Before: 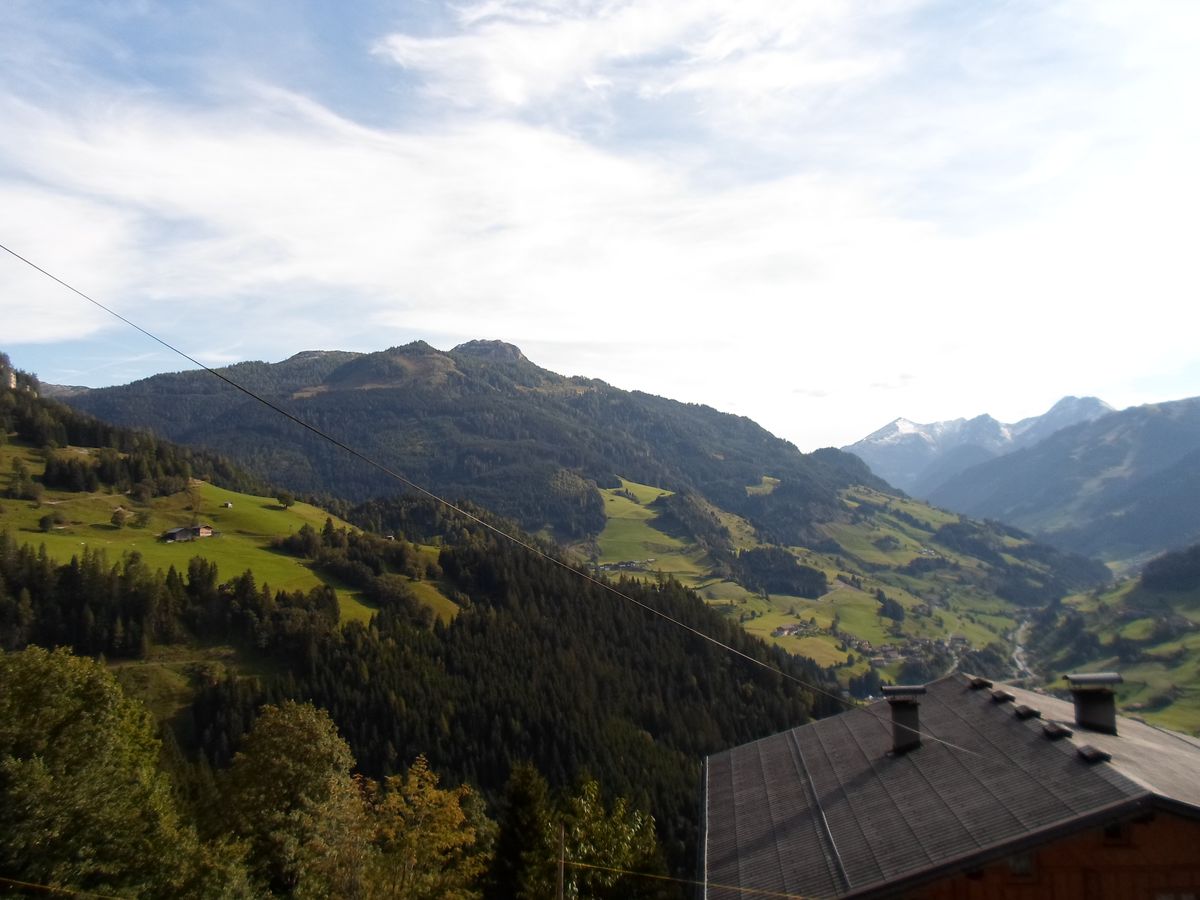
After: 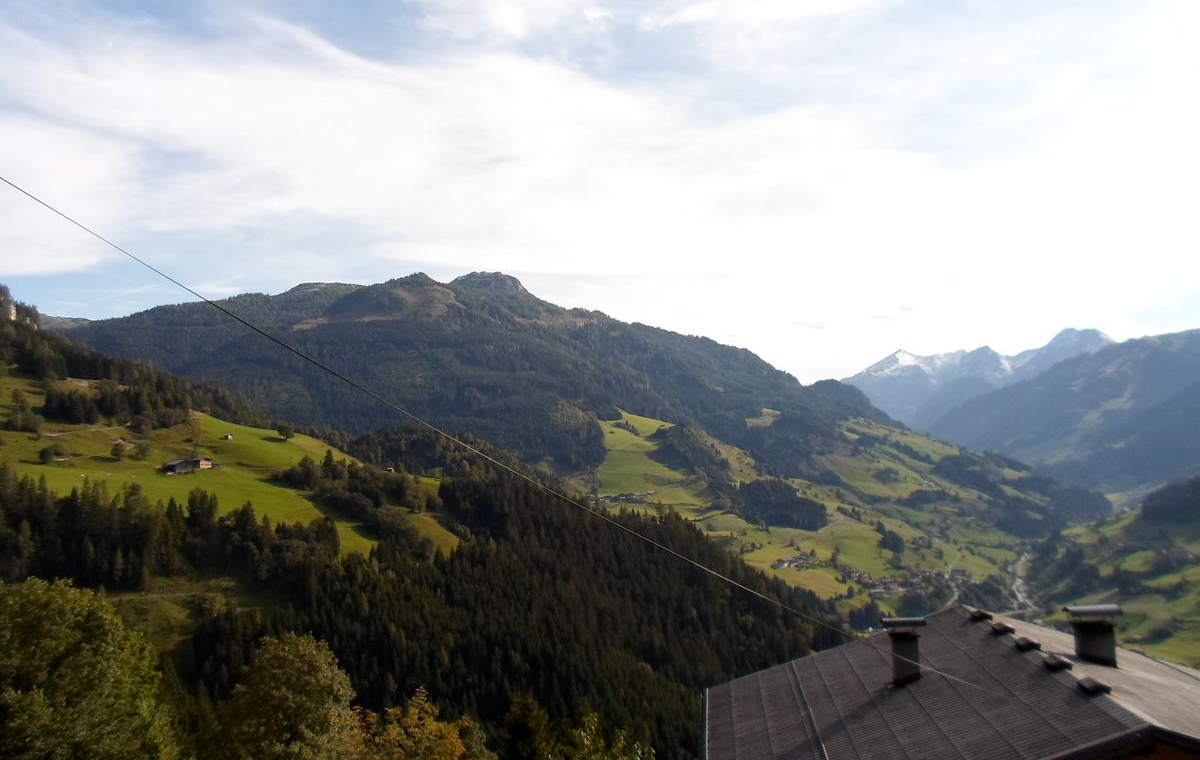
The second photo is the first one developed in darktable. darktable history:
exposure: black level correction 0.001, compensate exposure bias true, compensate highlight preservation false
crop: top 7.609%, bottom 7.898%
